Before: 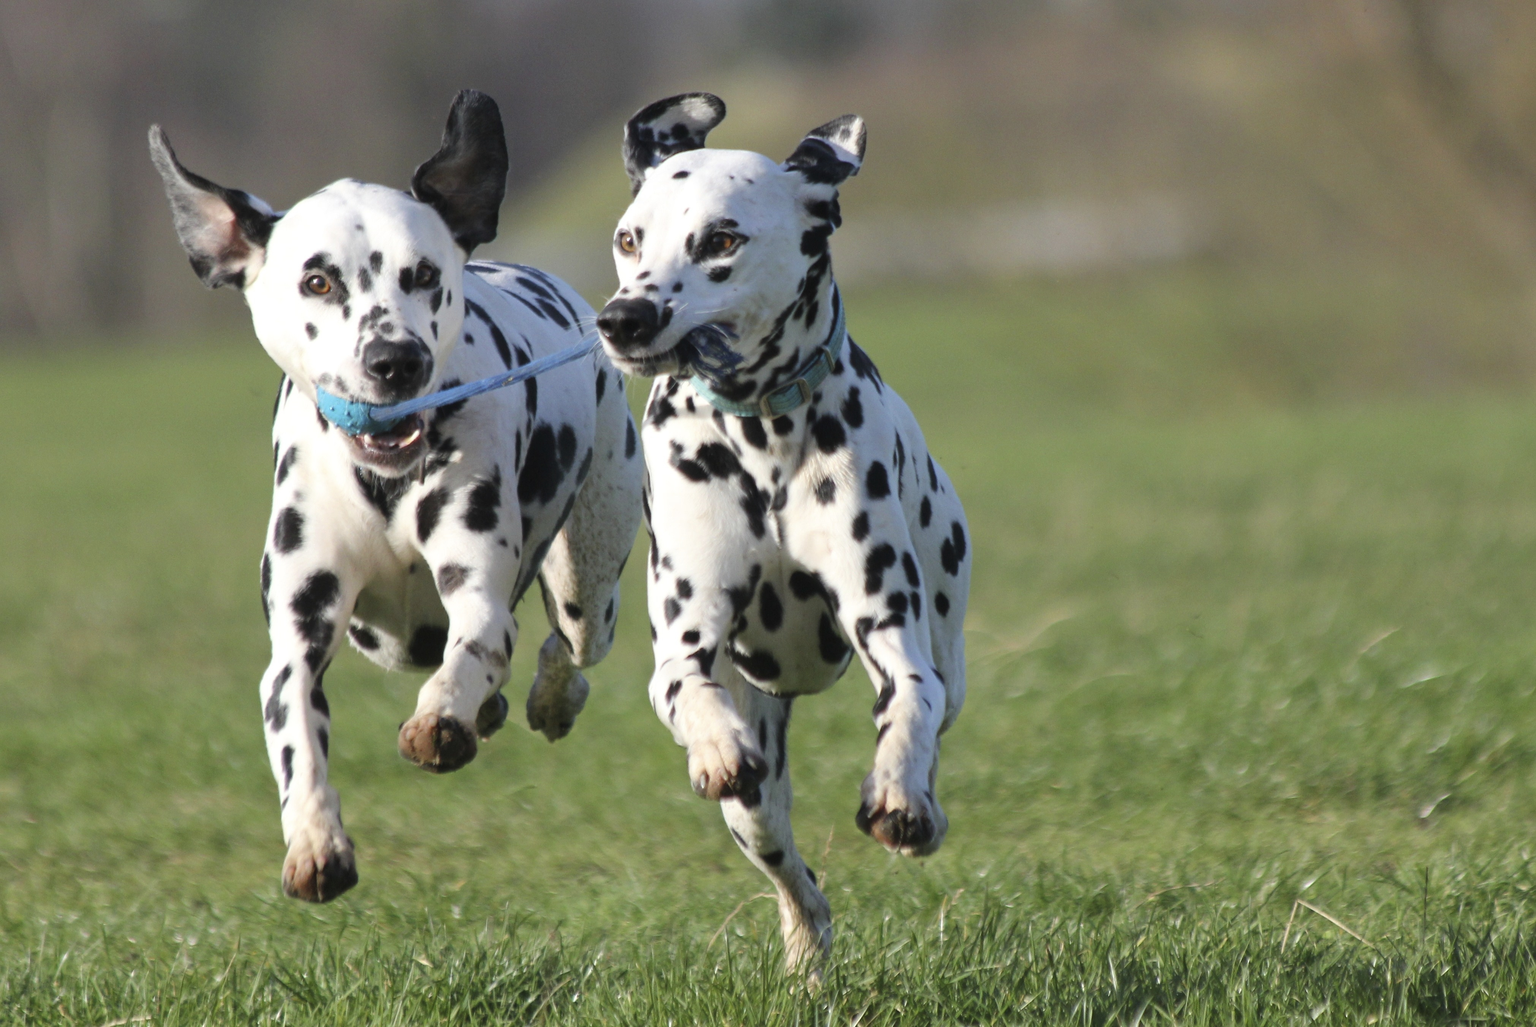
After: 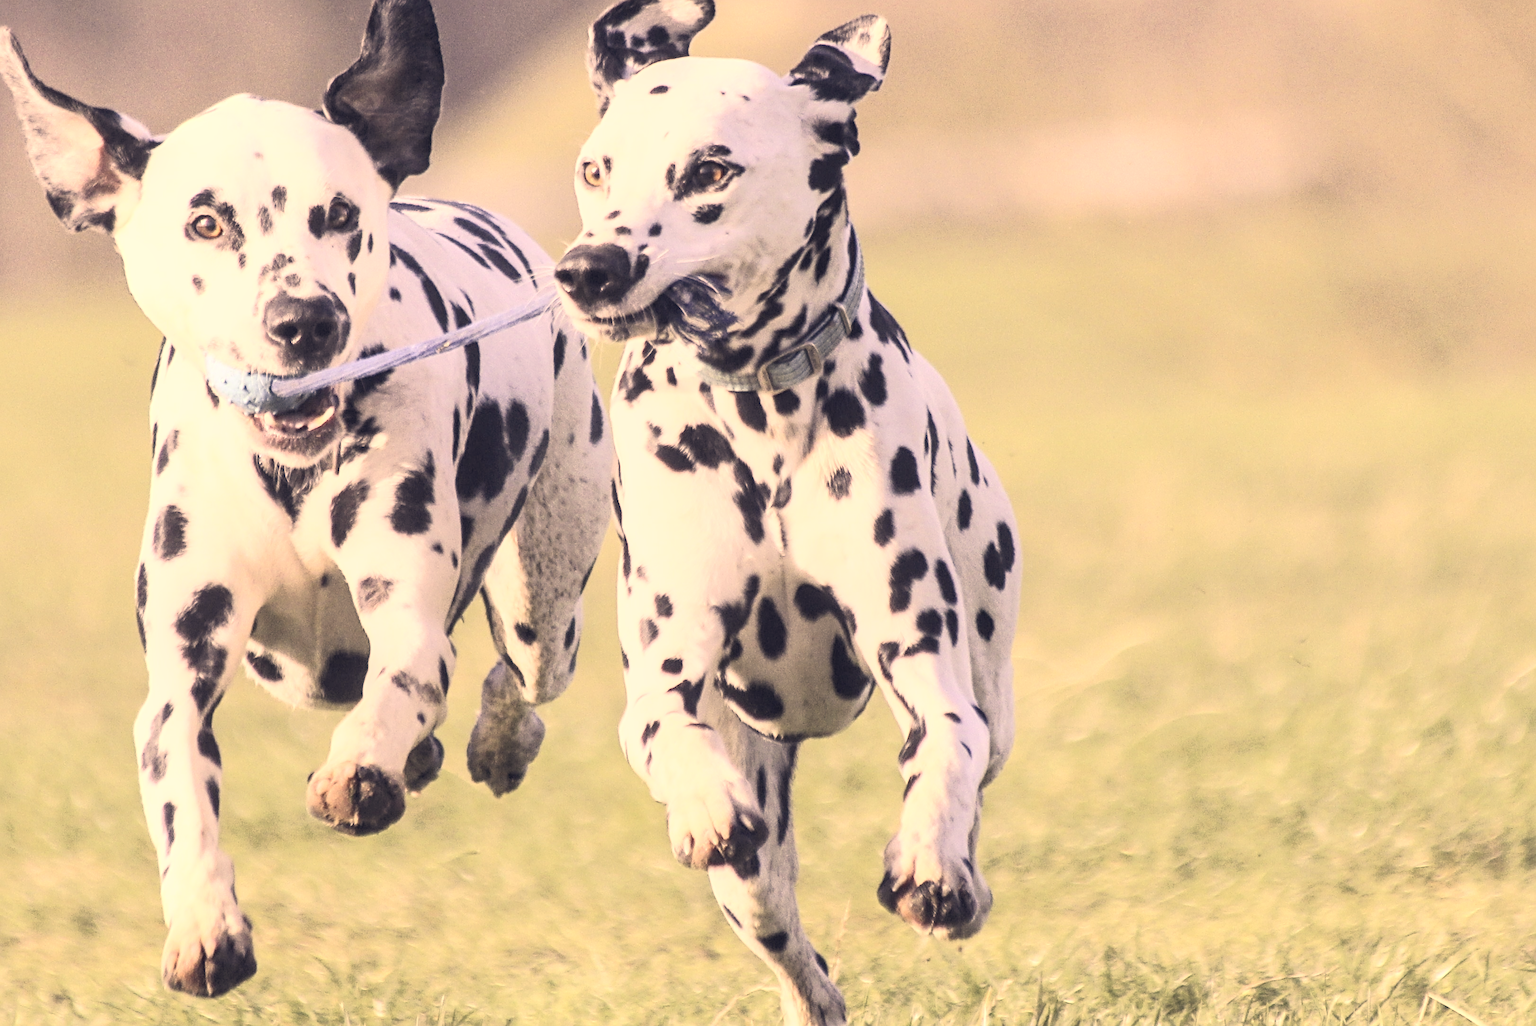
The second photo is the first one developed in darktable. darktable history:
sharpen: radius 3.97
local contrast: on, module defaults
crop and rotate: left 9.933%, top 10.043%, right 9.867%, bottom 9.736%
tone curve: curves: ch0 [(0, 0) (0.003, 0.059) (0.011, 0.059) (0.025, 0.057) (0.044, 0.055) (0.069, 0.057) (0.1, 0.083) (0.136, 0.128) (0.177, 0.185) (0.224, 0.242) (0.277, 0.308) (0.335, 0.383) (0.399, 0.468) (0.468, 0.547) (0.543, 0.632) (0.623, 0.71) (0.709, 0.801) (0.801, 0.859) (0.898, 0.922) (1, 1)], color space Lab, independent channels, preserve colors none
contrast brightness saturation: contrast 0.377, brightness 0.543
color correction: highlights a* 19.67, highlights b* 27.43, shadows a* 3.47, shadows b* -17.27, saturation 0.763
